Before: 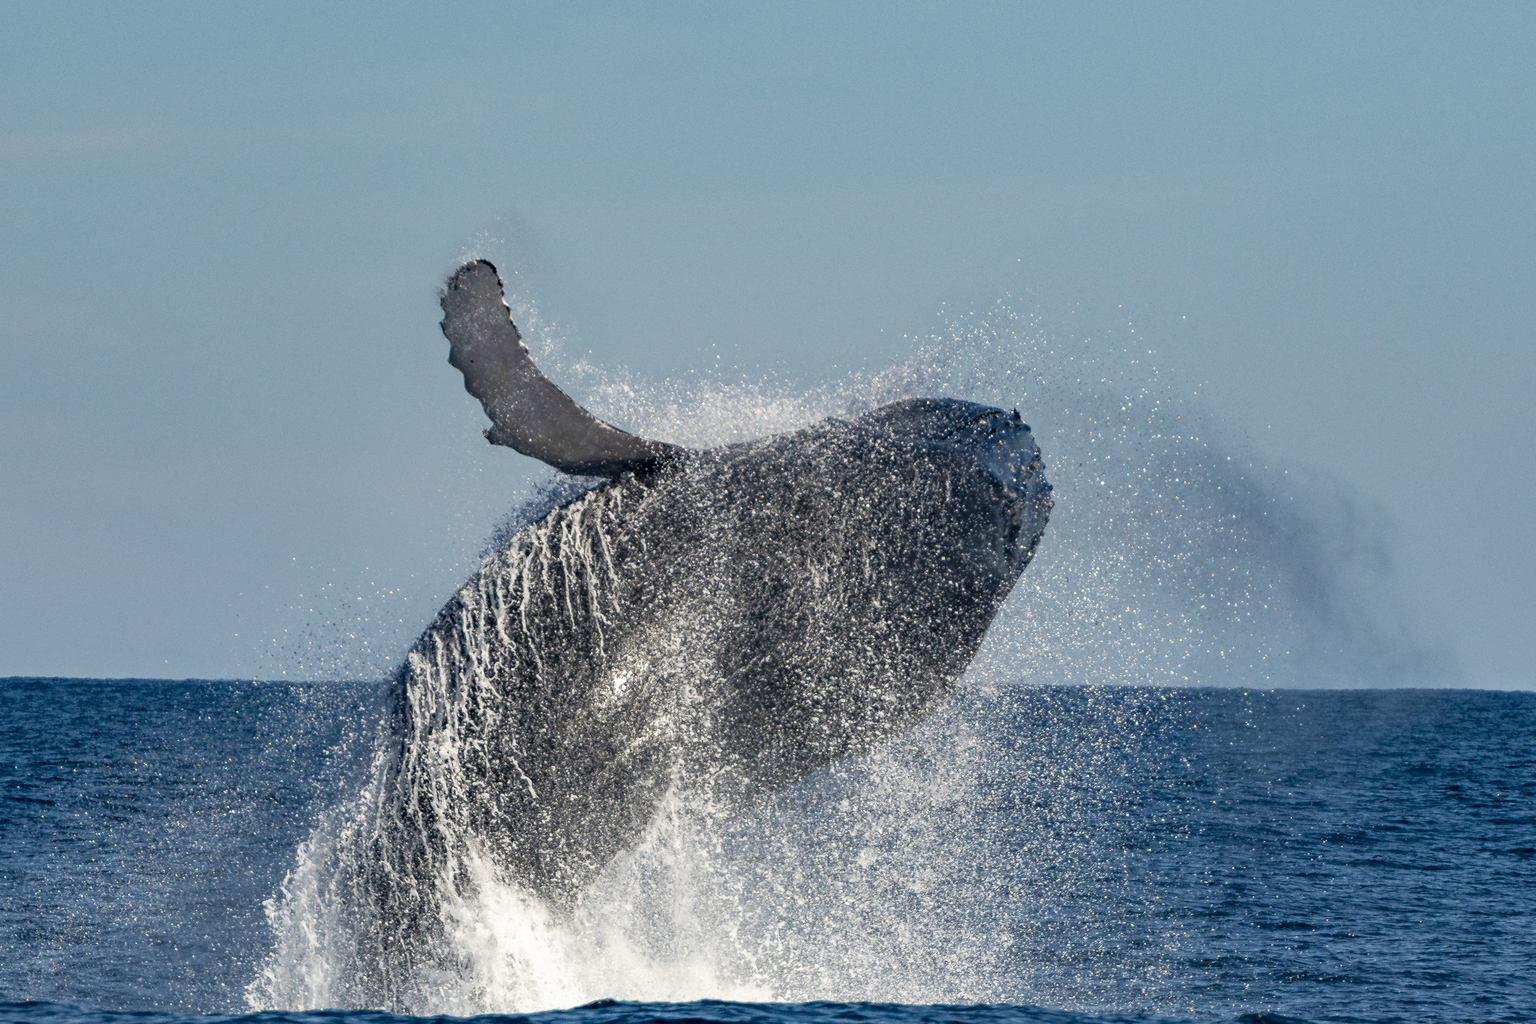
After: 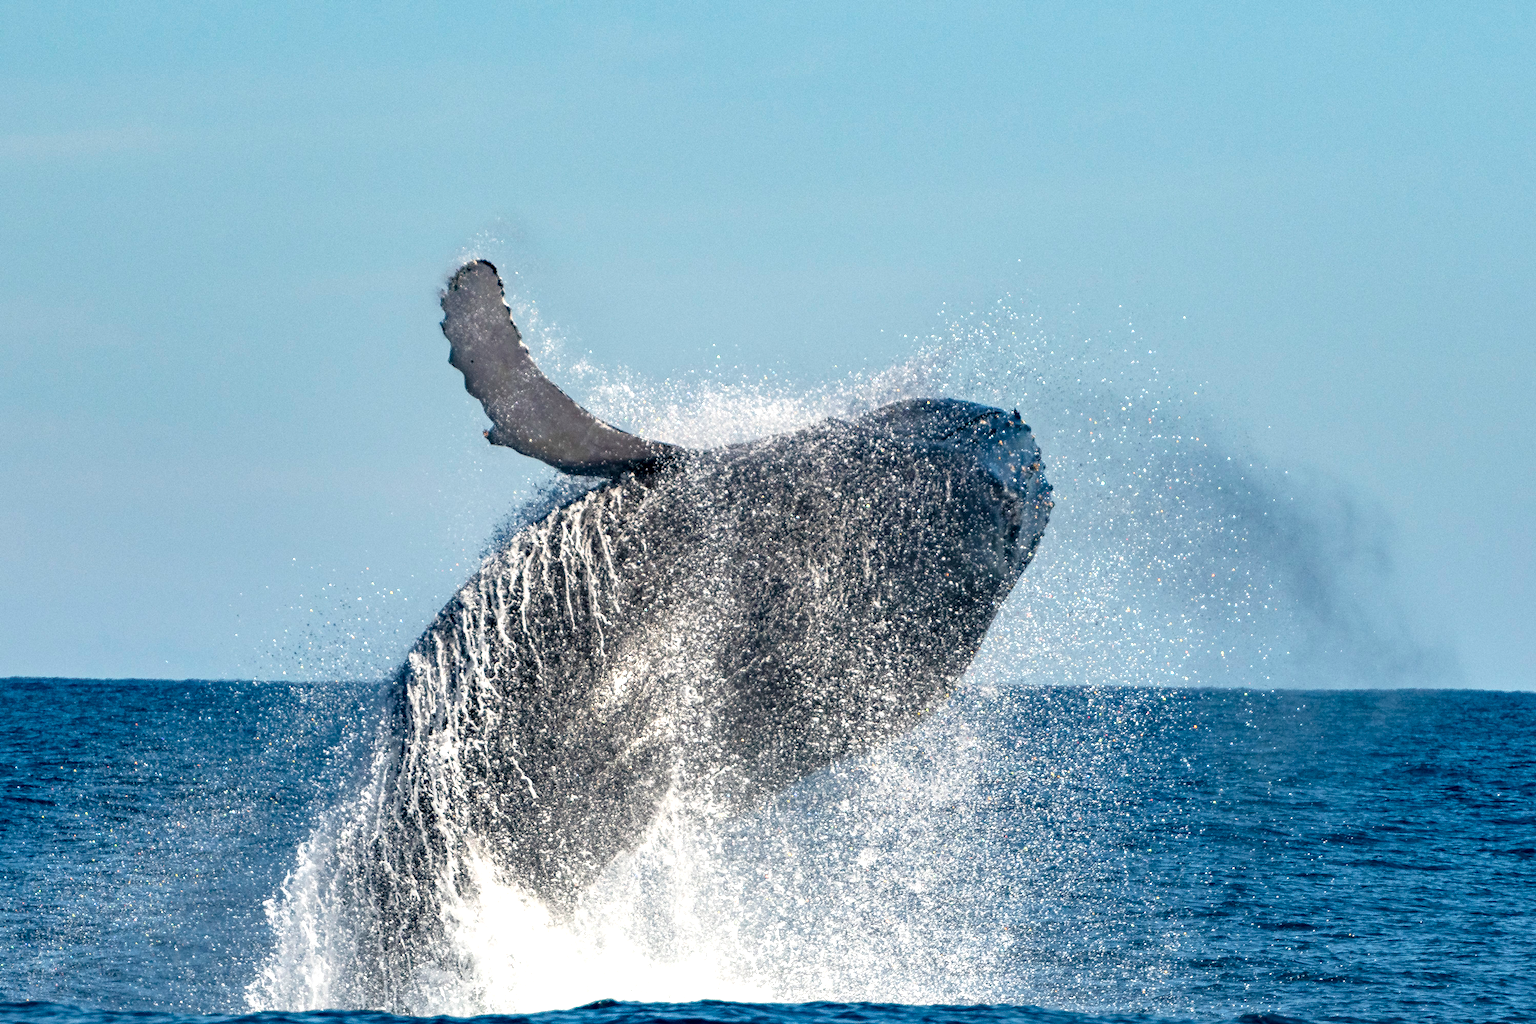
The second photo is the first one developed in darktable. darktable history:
exposure: exposure 0.611 EV, compensate highlight preservation false
